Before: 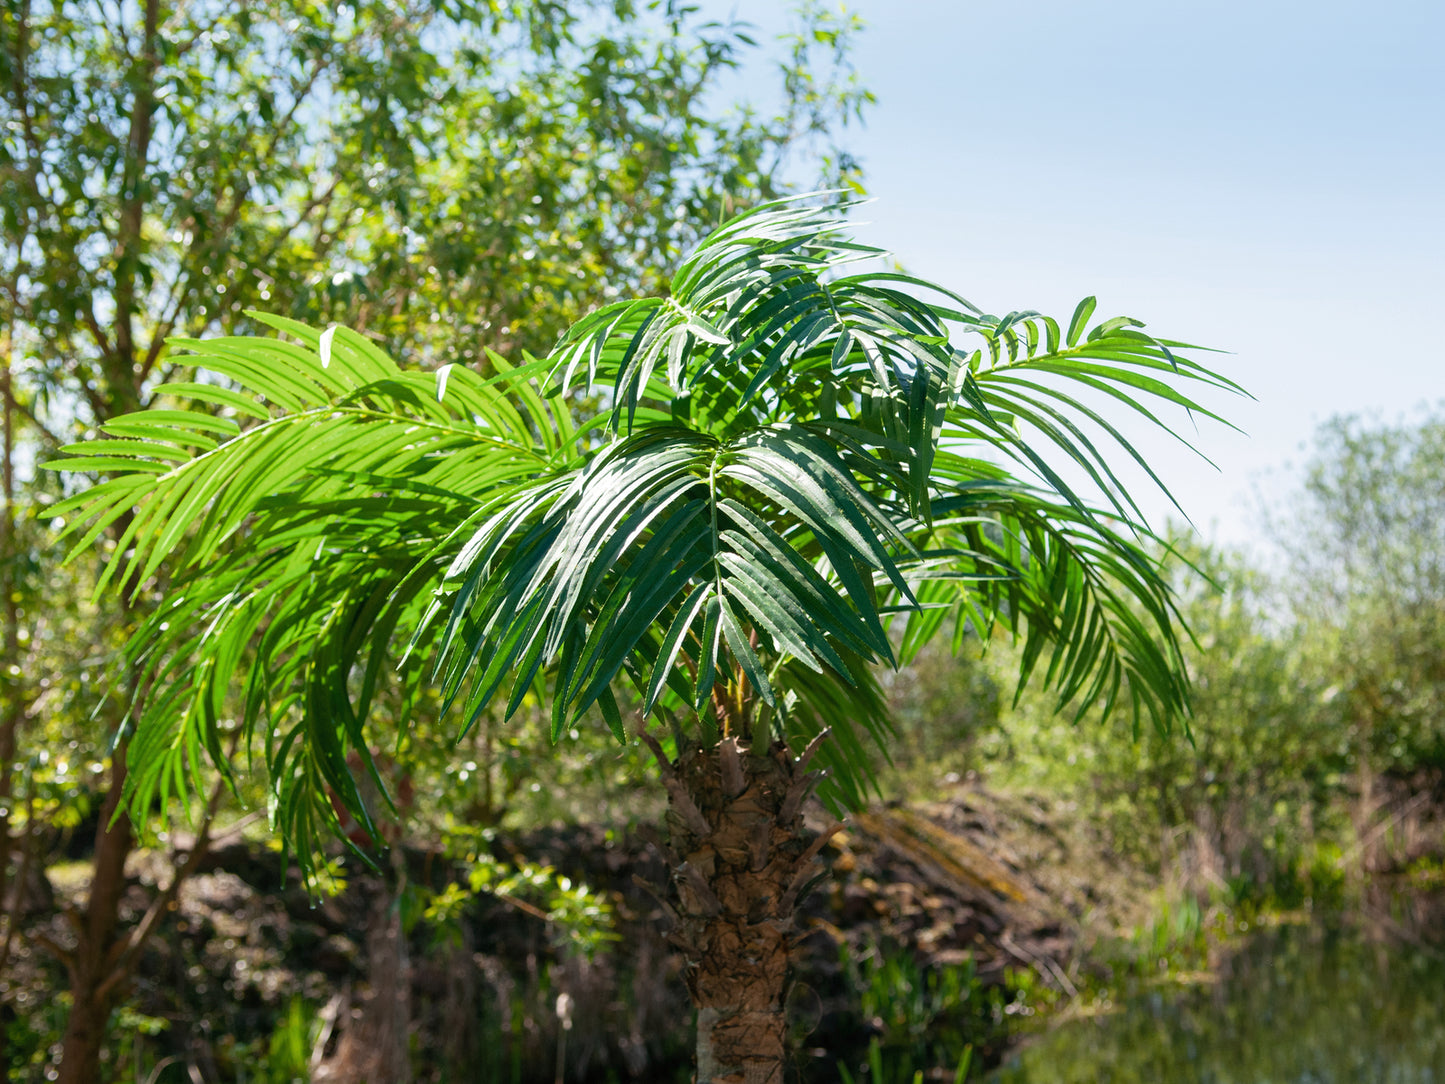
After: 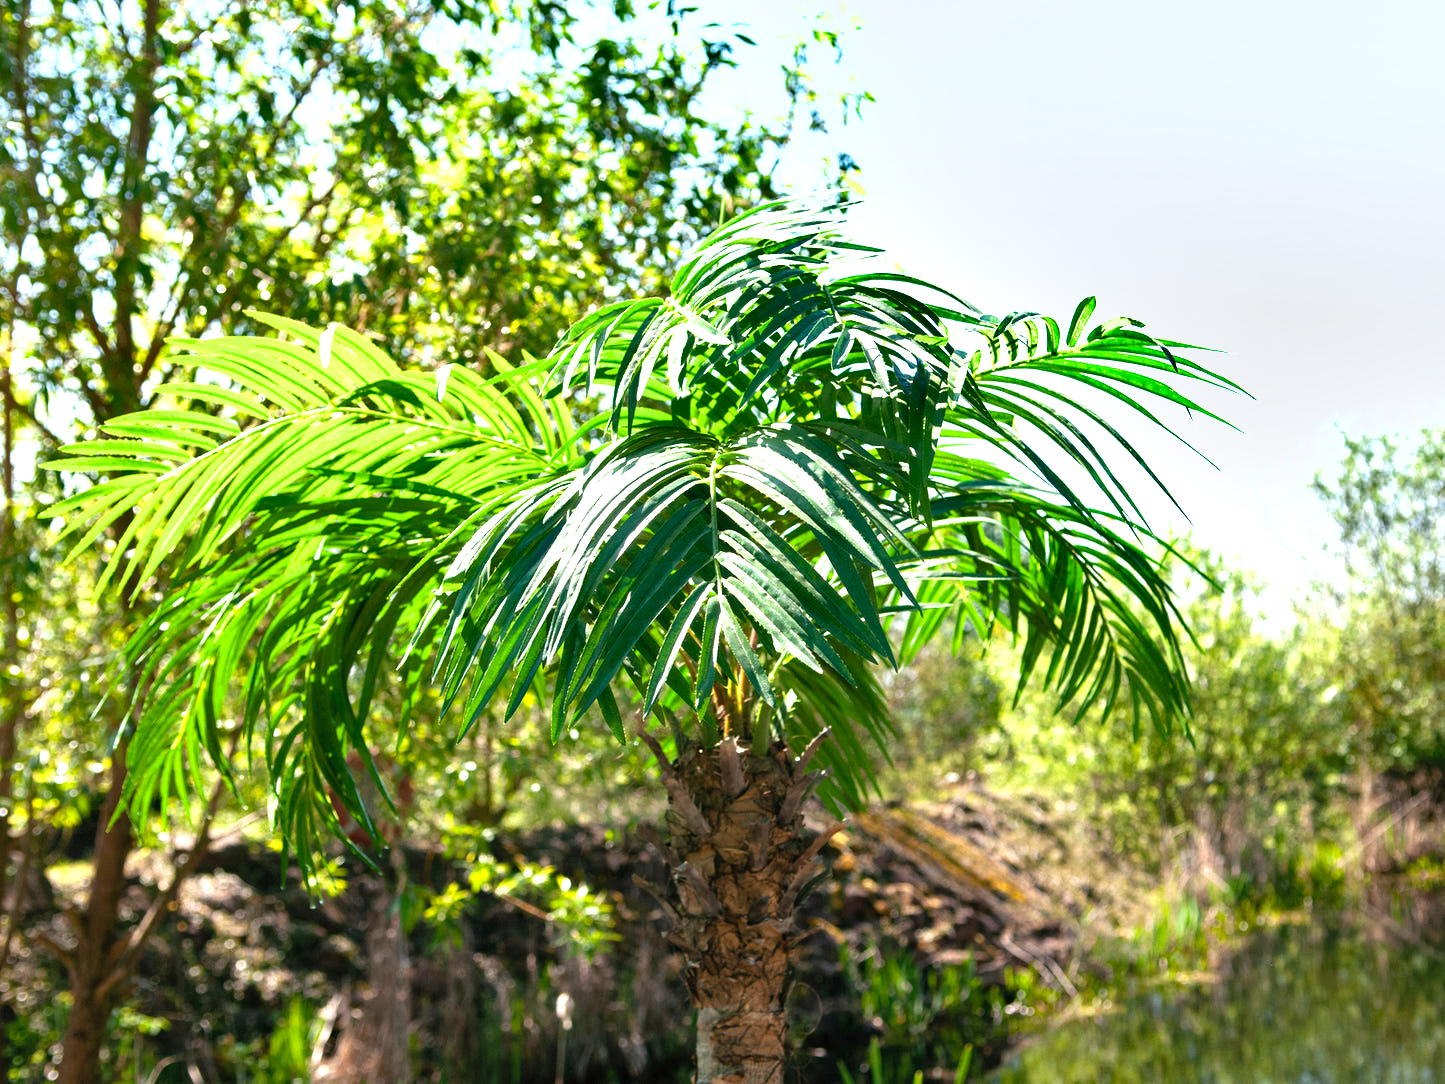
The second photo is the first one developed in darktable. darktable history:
shadows and highlights: shadows 32.83, highlights -47.7, soften with gaussian
levels: levels [0, 0.374, 0.749]
